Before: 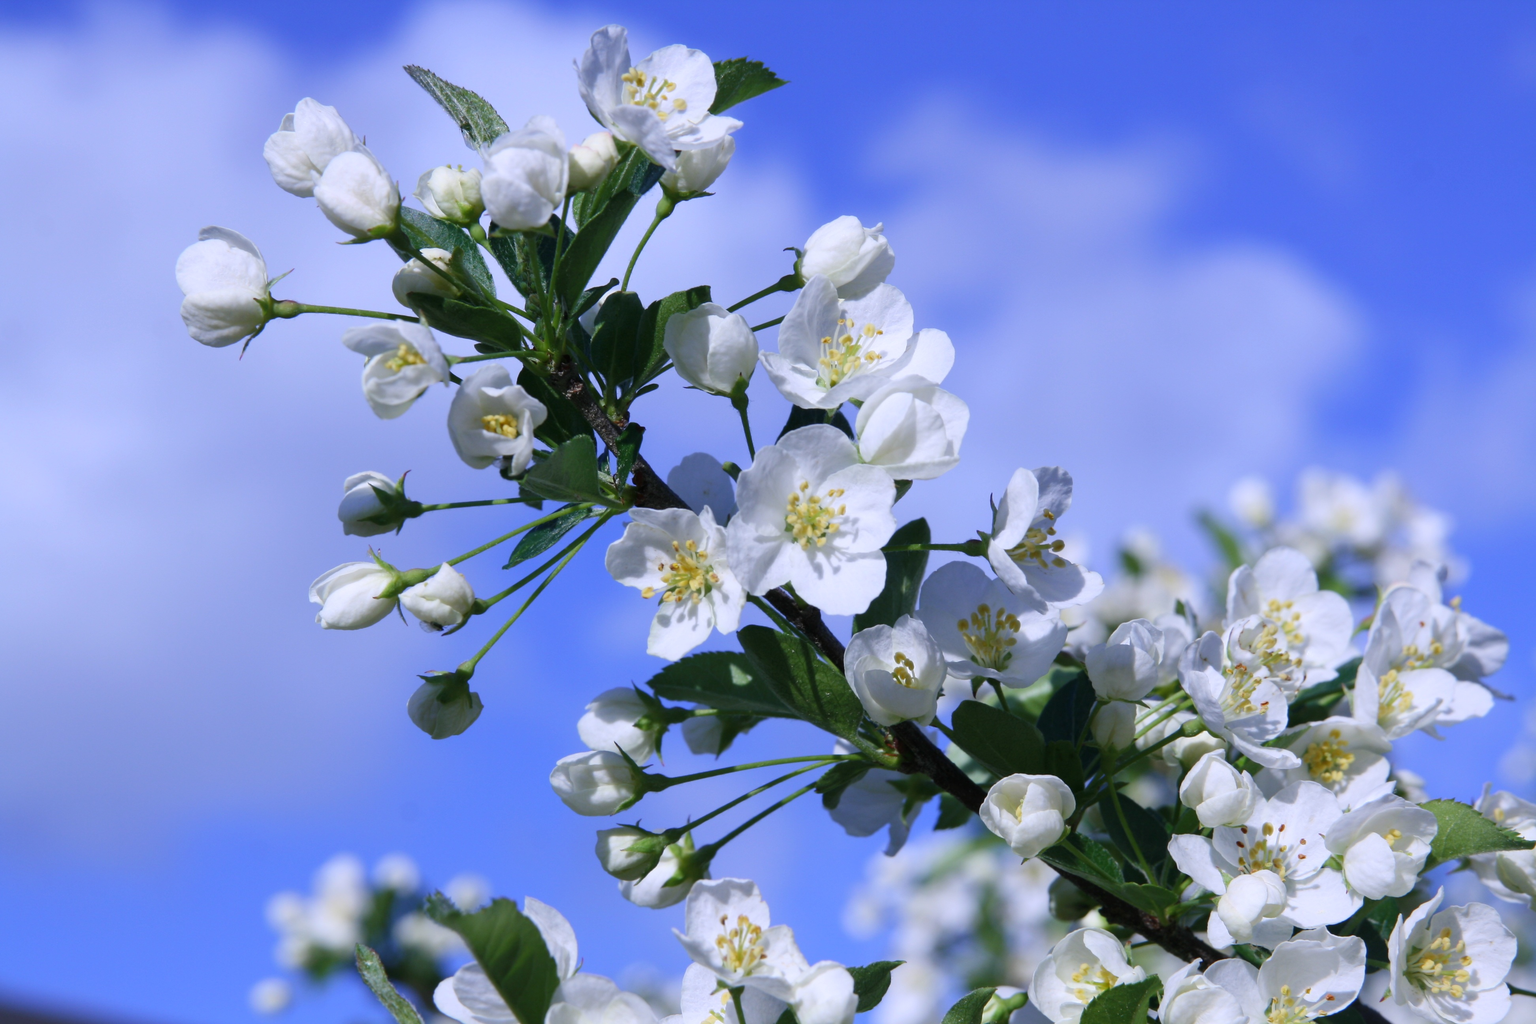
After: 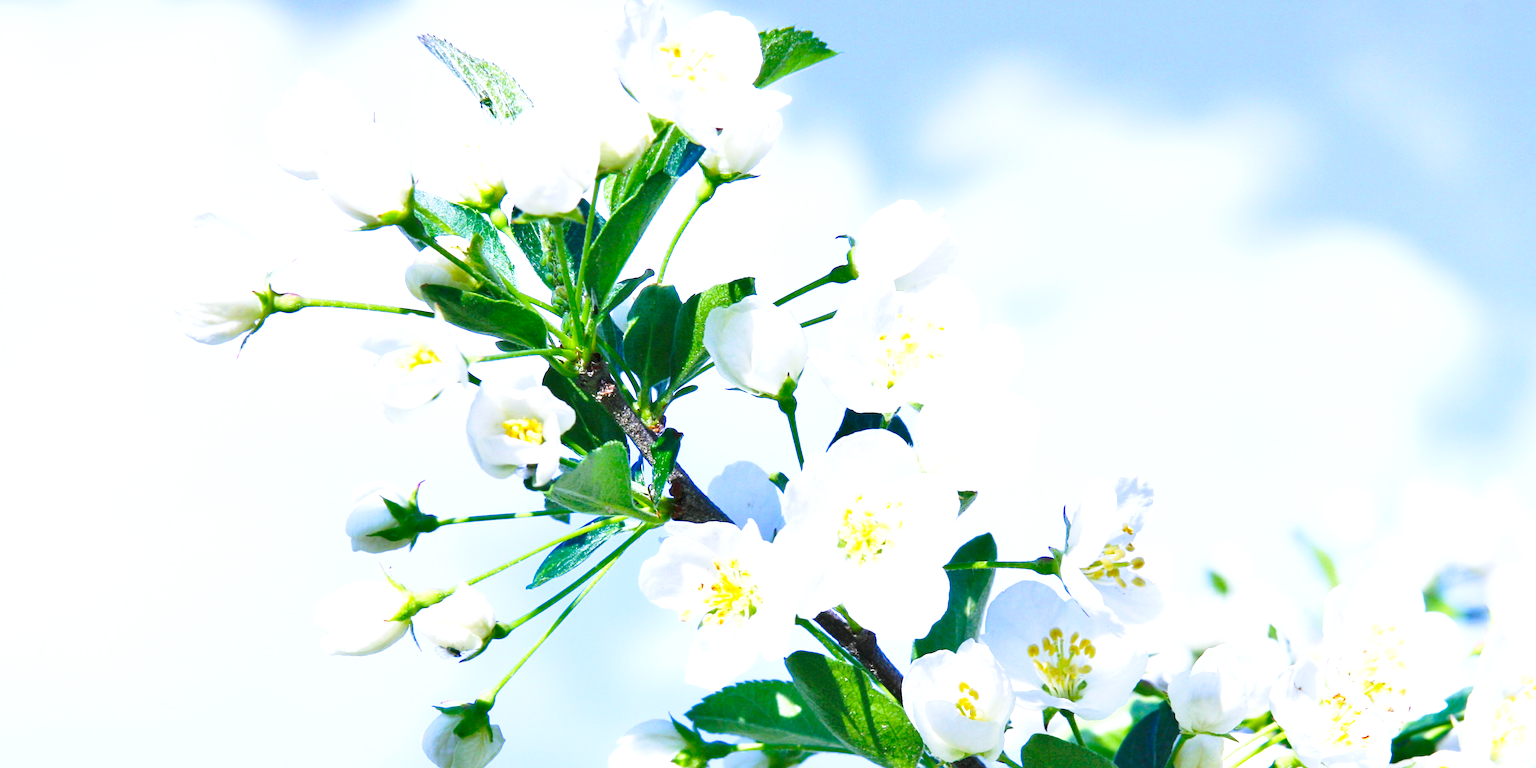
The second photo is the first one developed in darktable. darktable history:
exposure: black level correction 0.001, exposure 1.82 EV, compensate exposure bias true, compensate highlight preservation false
crop: left 1.623%, top 3.364%, right 7.538%, bottom 28.49%
shadows and highlights: shadows 31.94, highlights -31.32, soften with gaussian
color balance rgb: perceptual saturation grading › global saturation 14.893%, global vibrance 20%
sharpen: on, module defaults
base curve: curves: ch0 [(0, 0) (0.028, 0.03) (0.121, 0.232) (0.46, 0.748) (0.859, 0.968) (1, 1)], preserve colors none
contrast brightness saturation: brightness 0.091, saturation 0.192
